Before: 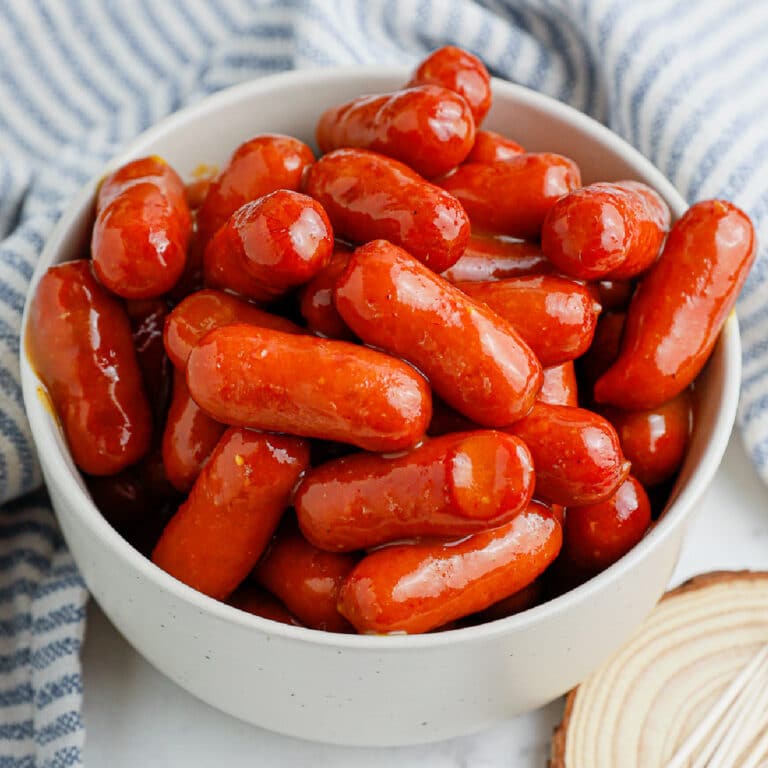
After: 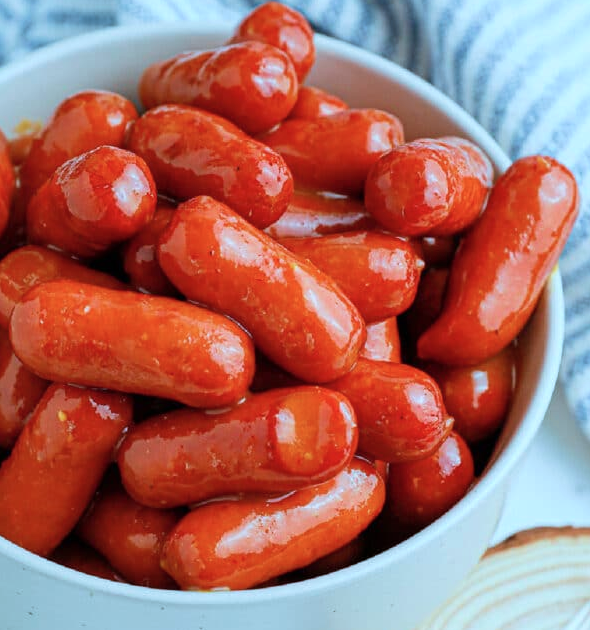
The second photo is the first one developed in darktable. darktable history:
color correction: highlights a* -10.69, highlights b* -19.19
crop: left 23.095%, top 5.827%, bottom 11.854%
velvia: on, module defaults
